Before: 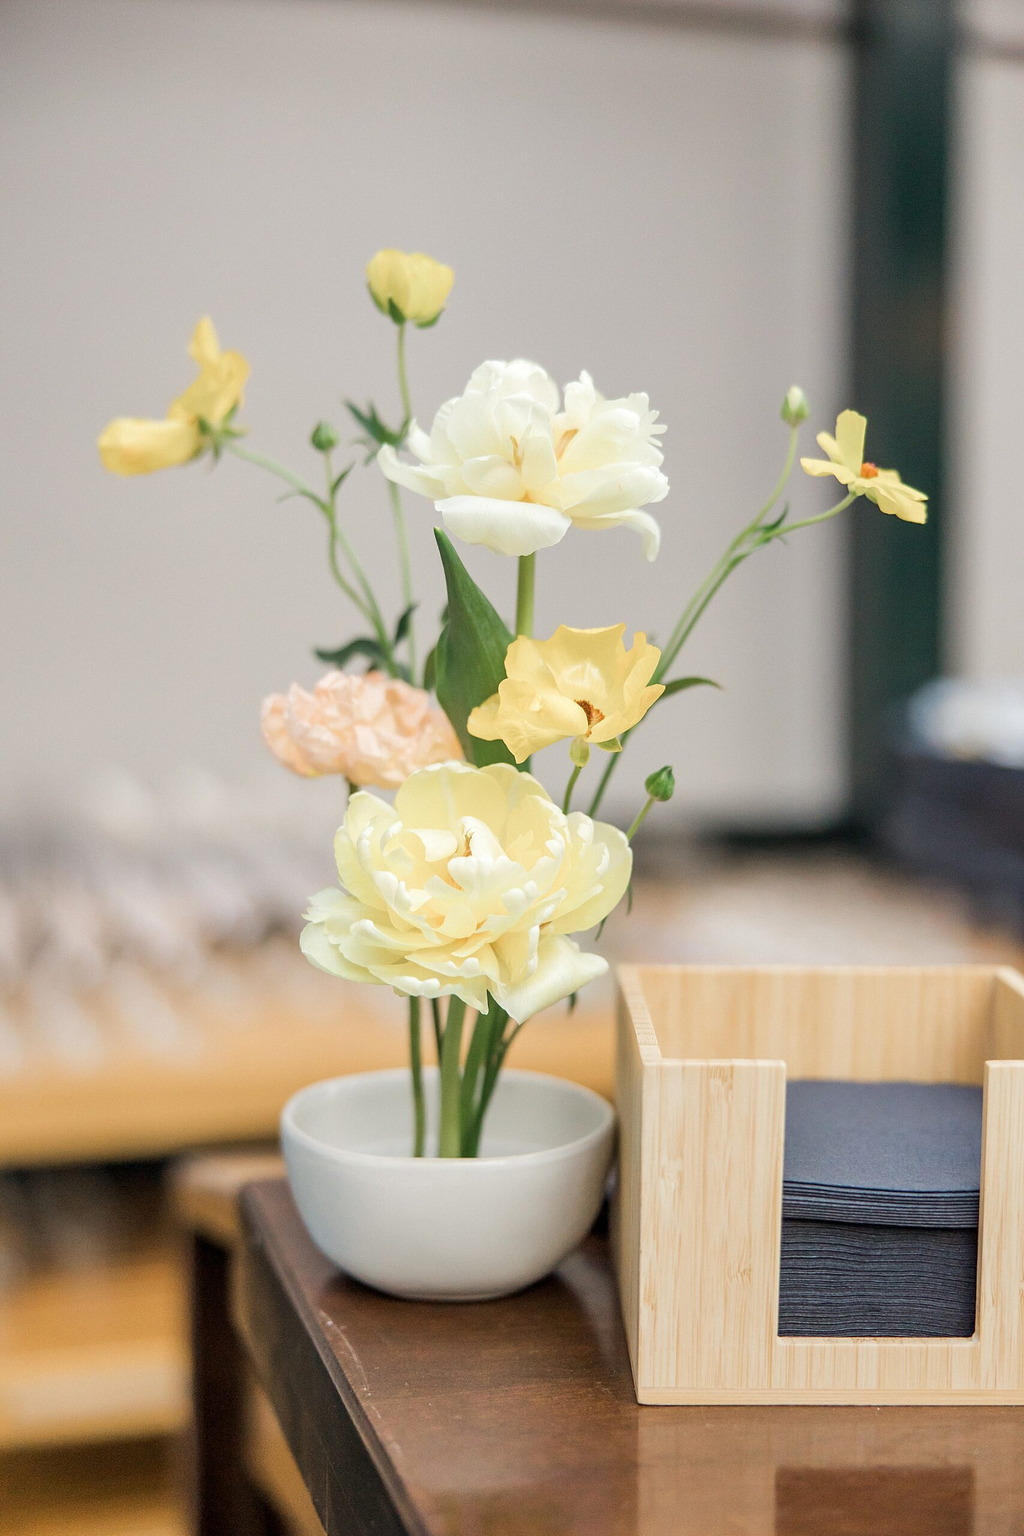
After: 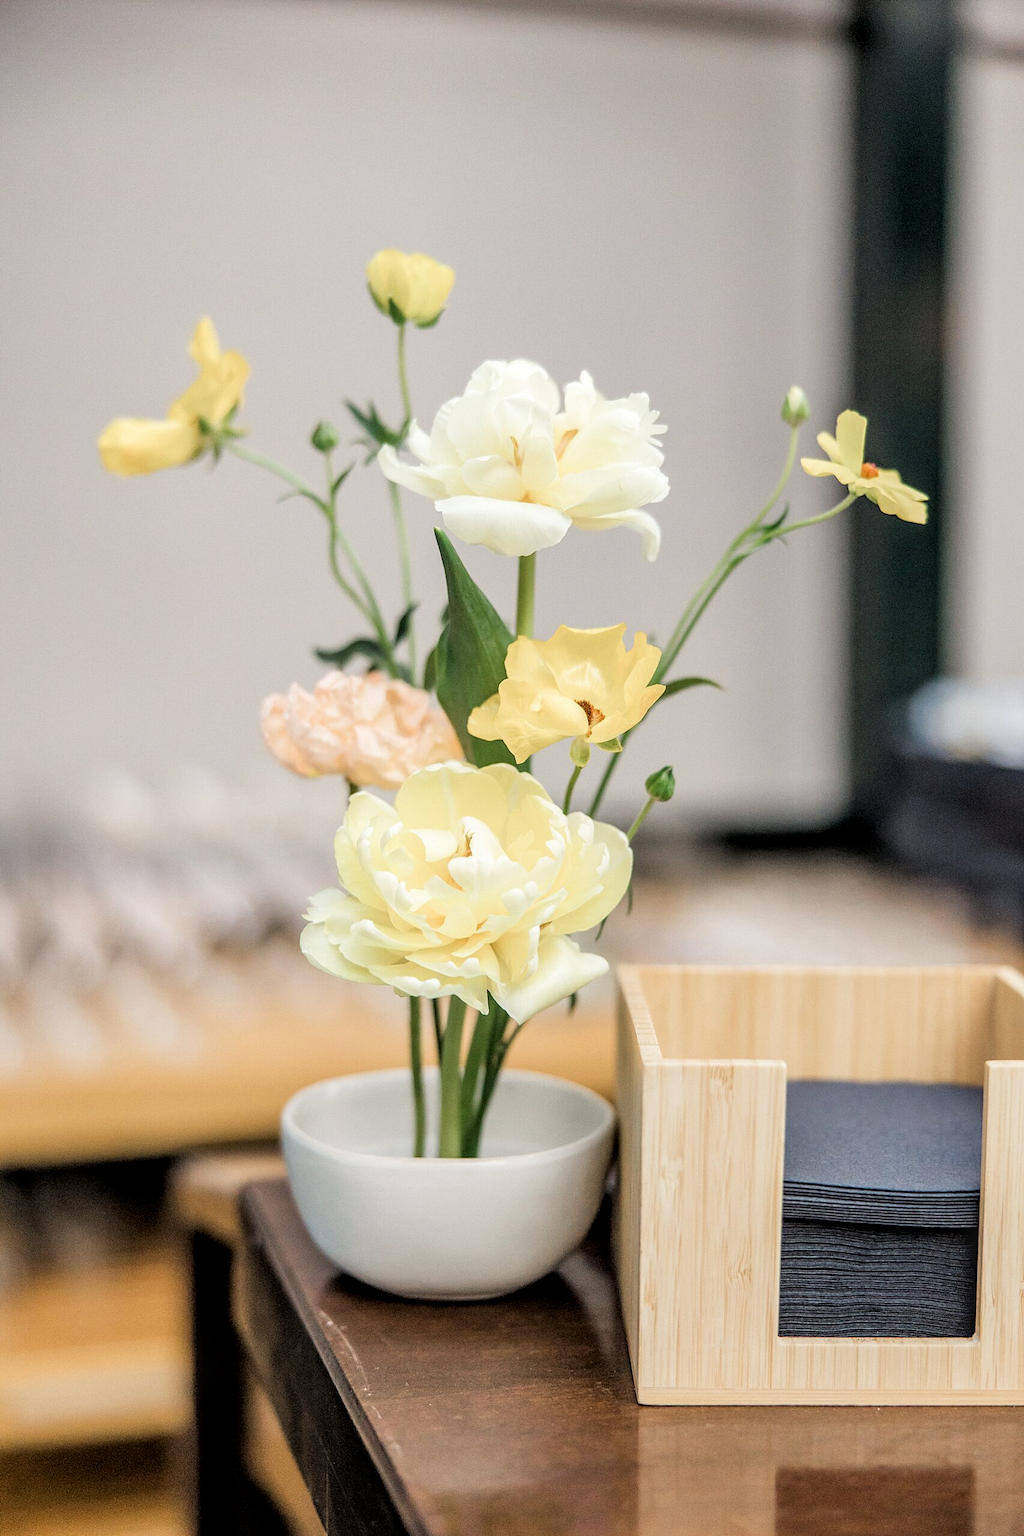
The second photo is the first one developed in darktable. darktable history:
local contrast: on, module defaults
filmic rgb: black relative exposure -4.91 EV, white relative exposure 2.84 EV, hardness 3.7
